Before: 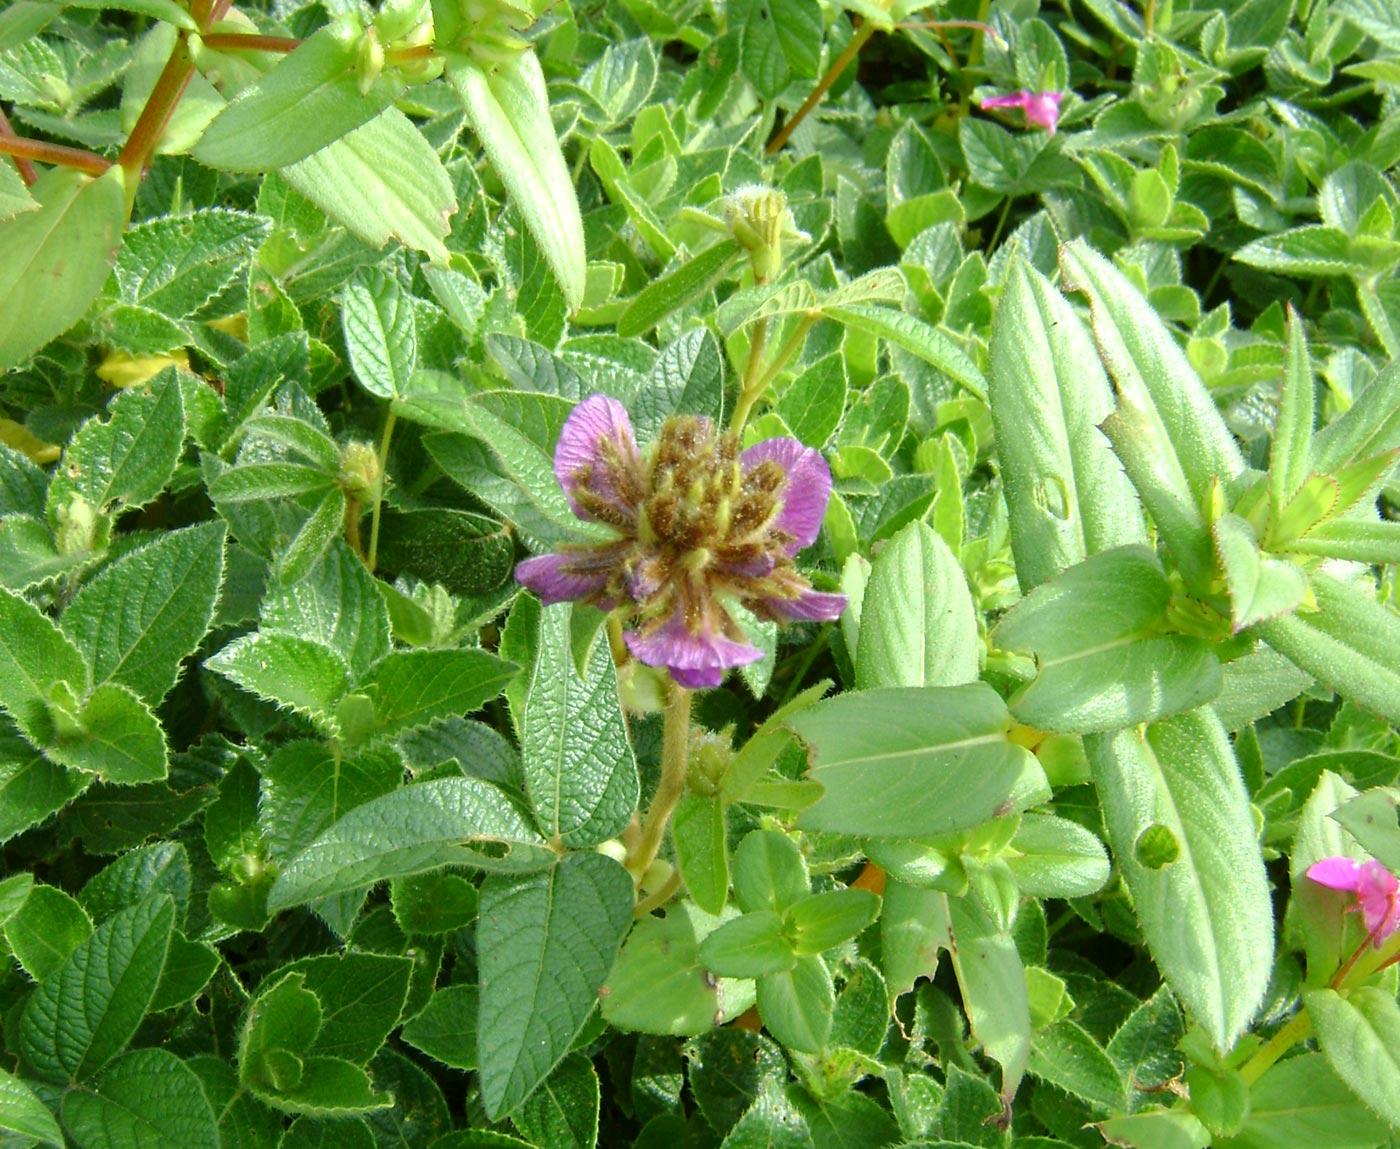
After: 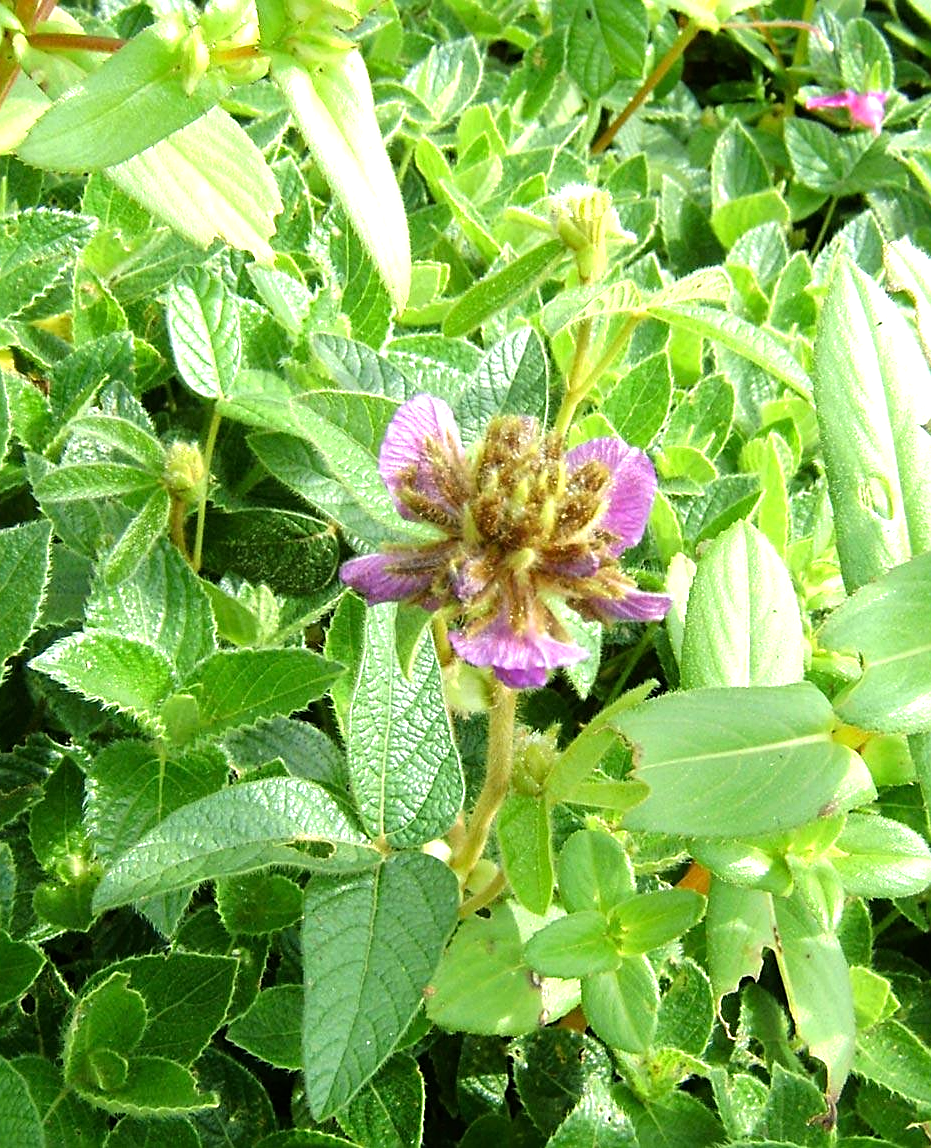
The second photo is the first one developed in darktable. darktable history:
crop and rotate: left 12.547%, right 20.946%
exposure: compensate highlight preservation false
tone equalizer: -8 EV -0.76 EV, -7 EV -0.739 EV, -6 EV -0.581 EV, -5 EV -0.361 EV, -3 EV 0.405 EV, -2 EV 0.6 EV, -1 EV 0.684 EV, +0 EV 0.744 EV
sharpen: on, module defaults
